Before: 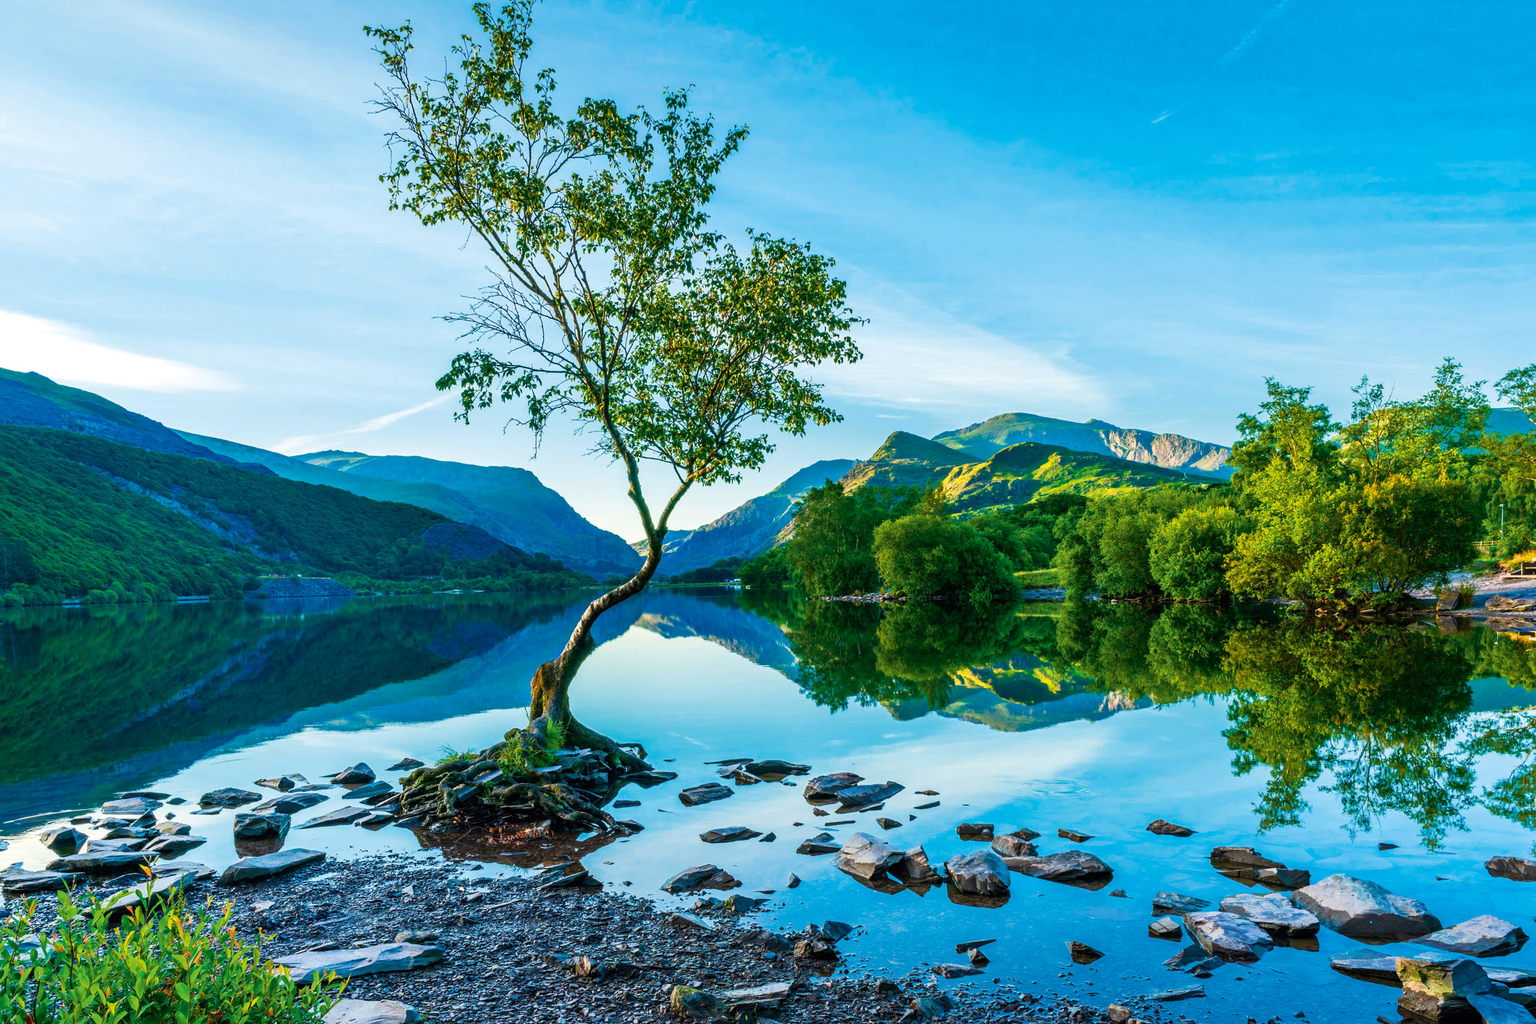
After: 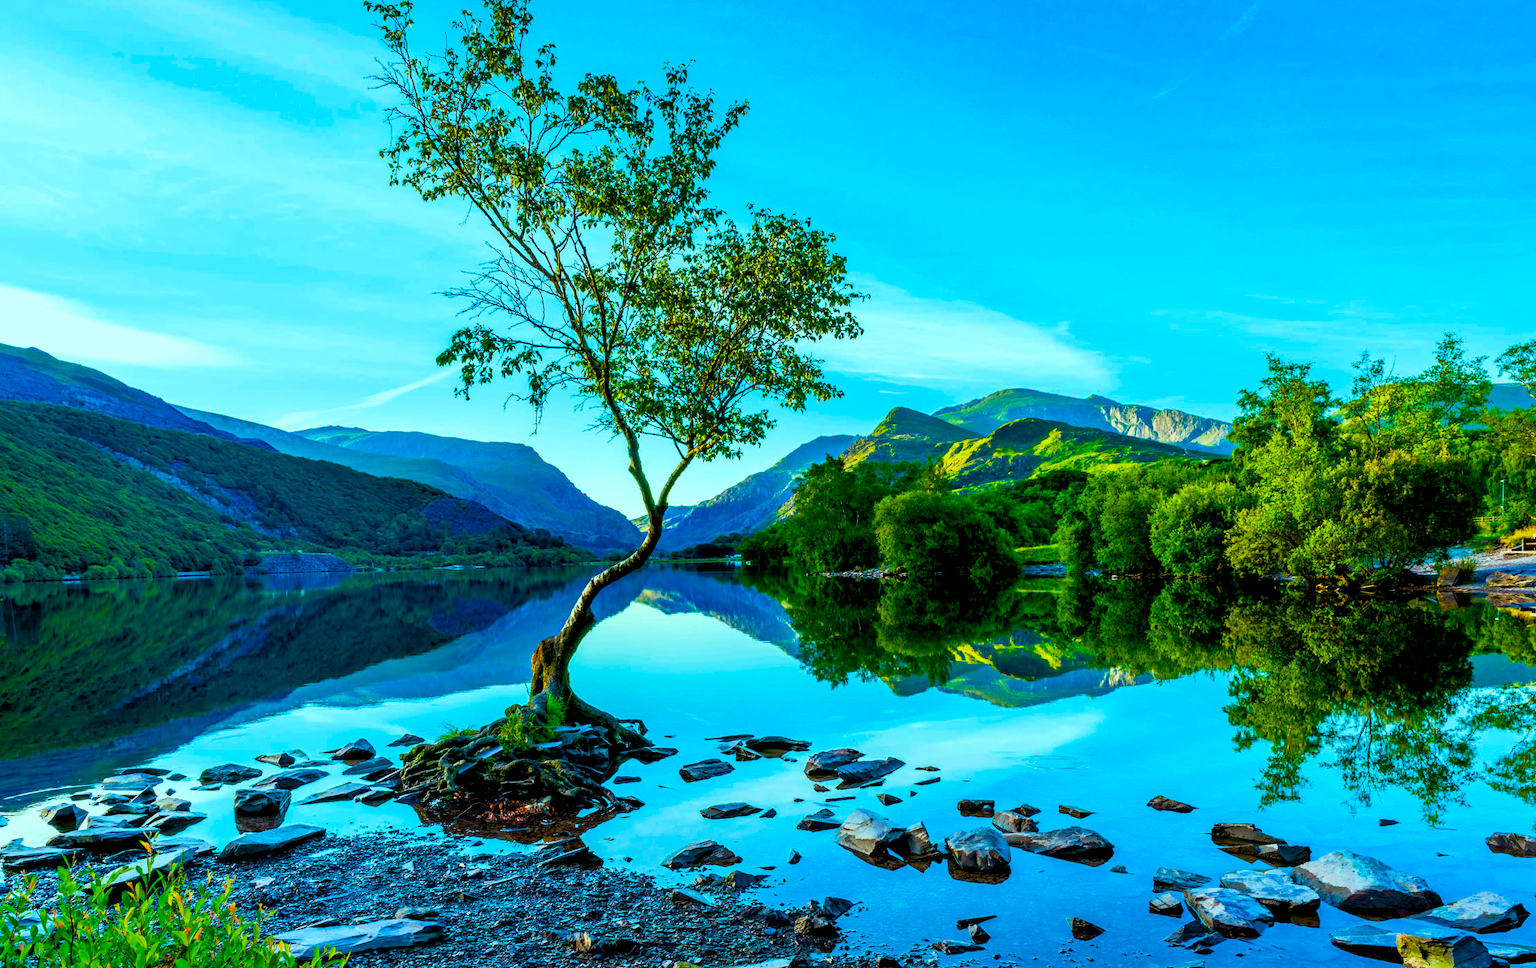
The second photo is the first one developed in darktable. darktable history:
crop and rotate: top 2.44%, bottom 3.089%
color balance rgb: highlights gain › chroma 4.103%, highlights gain › hue 200.51°, global offset › luminance -1.443%, linear chroma grading › global chroma 15.454%, perceptual saturation grading › global saturation 25.804%, global vibrance 9.488%
